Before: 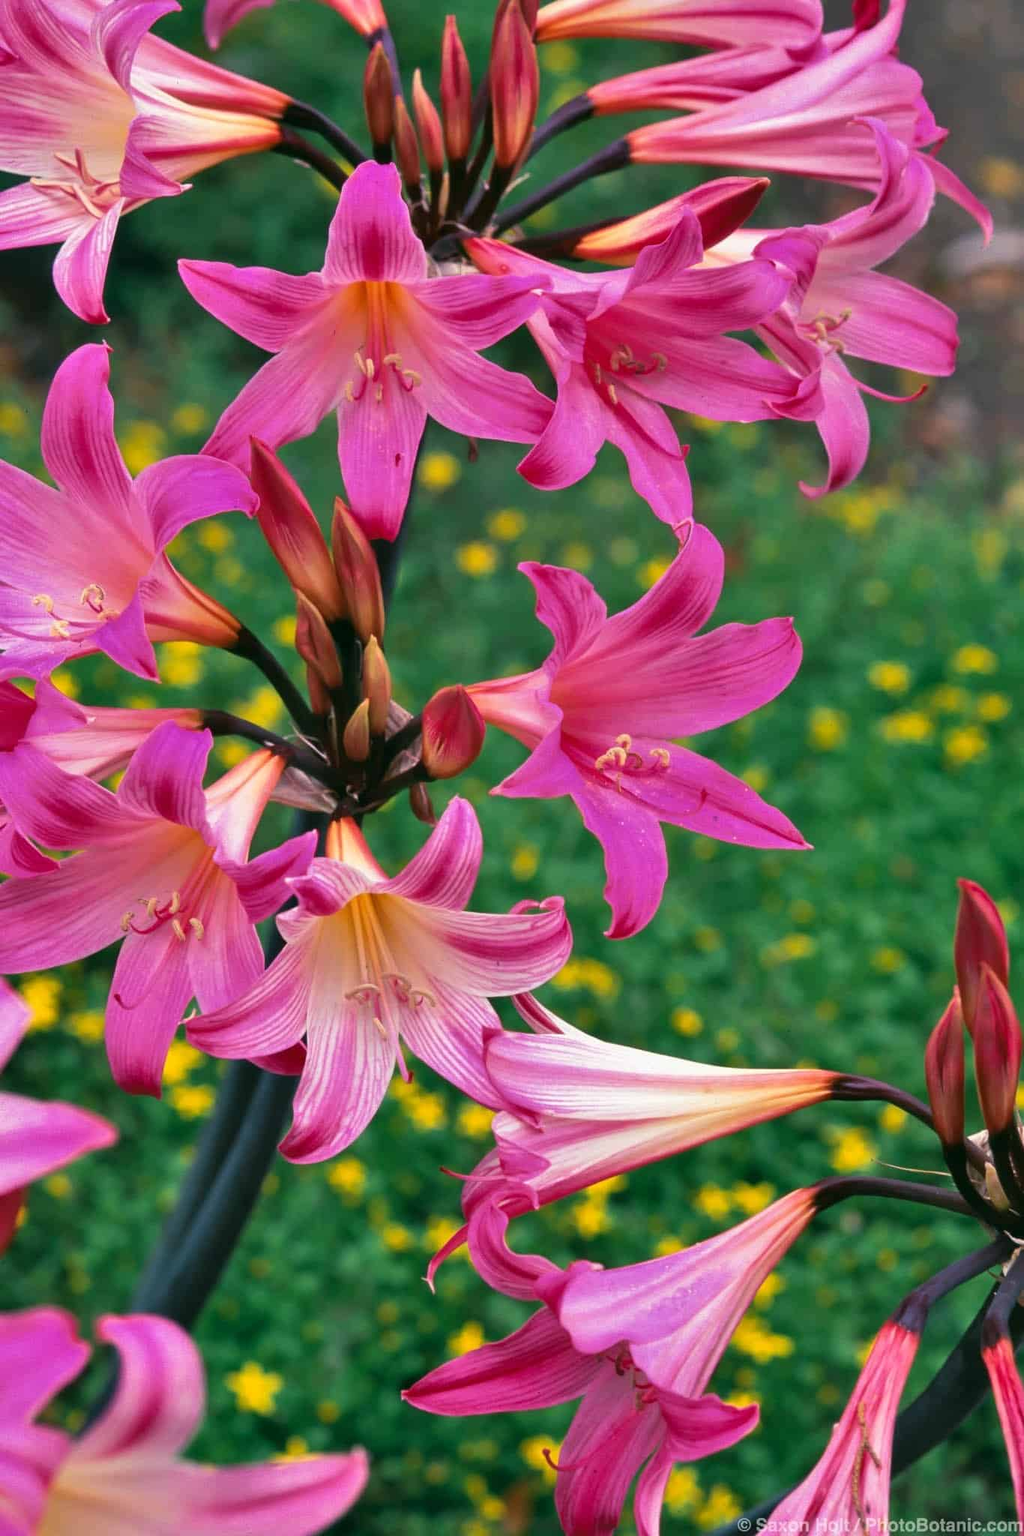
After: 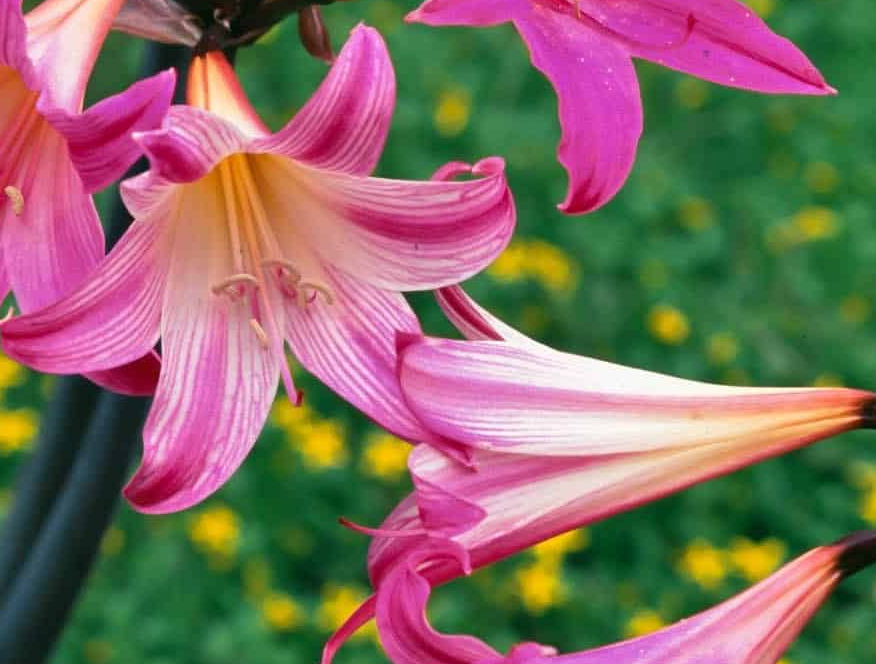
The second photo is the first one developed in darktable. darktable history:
crop: left 18.2%, top 50.717%, right 17.651%, bottom 16.859%
